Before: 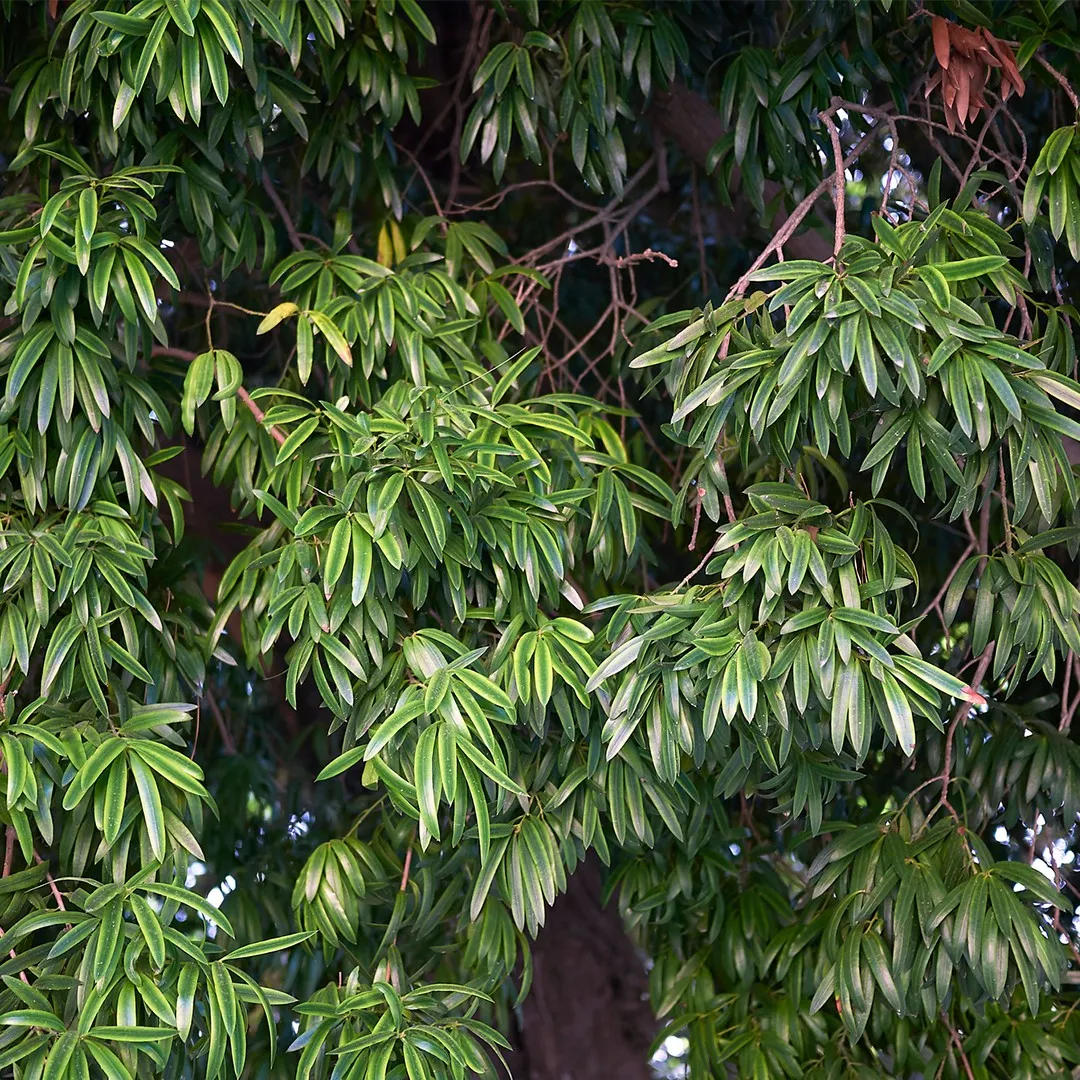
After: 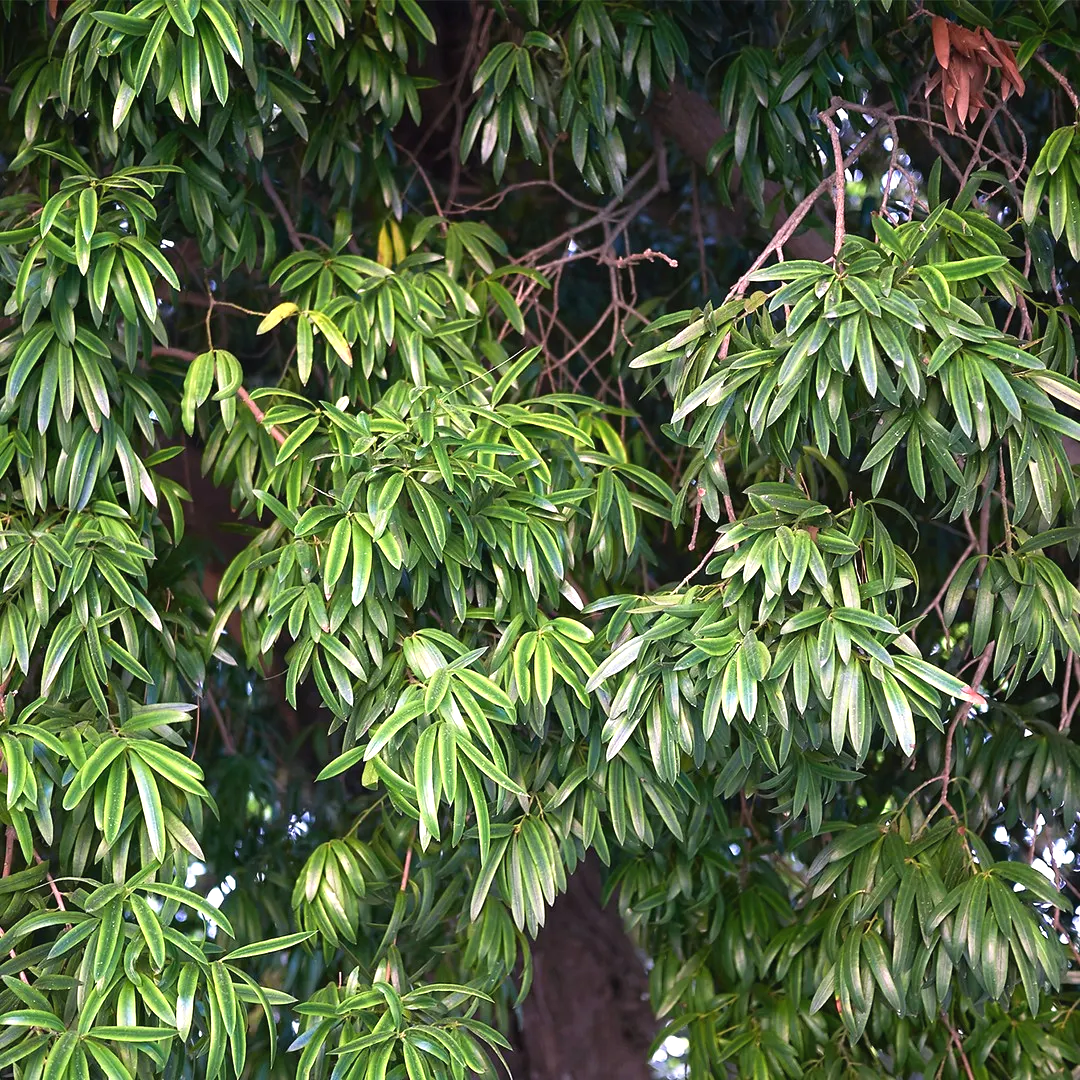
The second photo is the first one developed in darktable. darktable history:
exposure: black level correction -0.002, exposure 0.533 EV, compensate highlight preservation false
tone equalizer: on, module defaults
